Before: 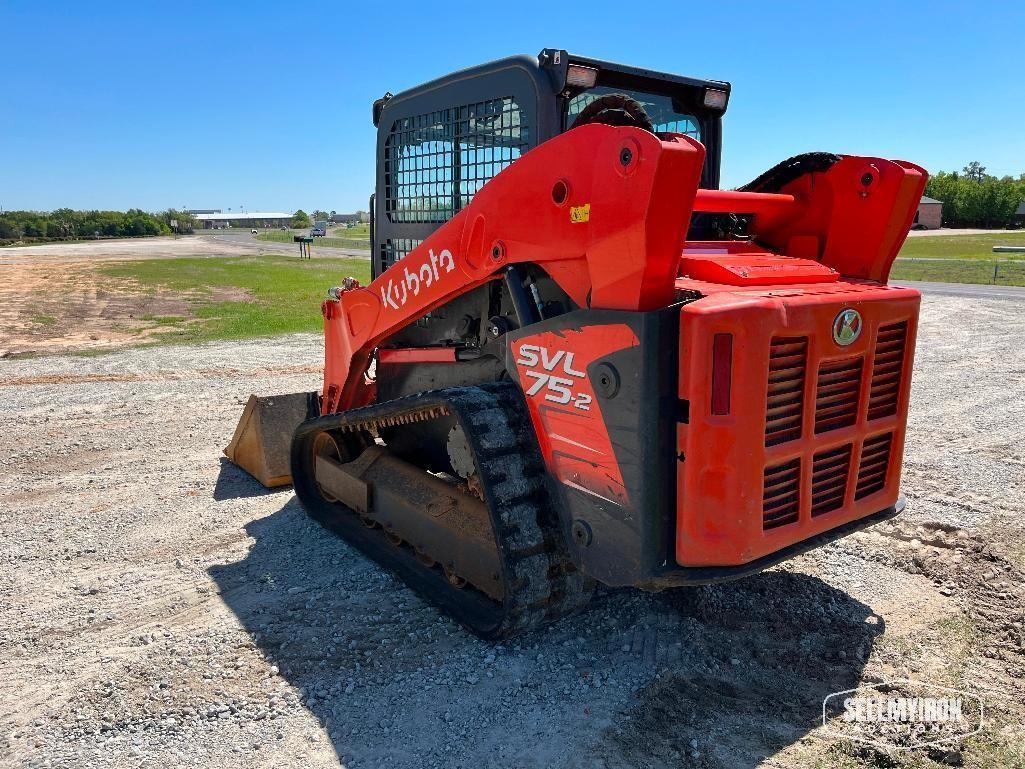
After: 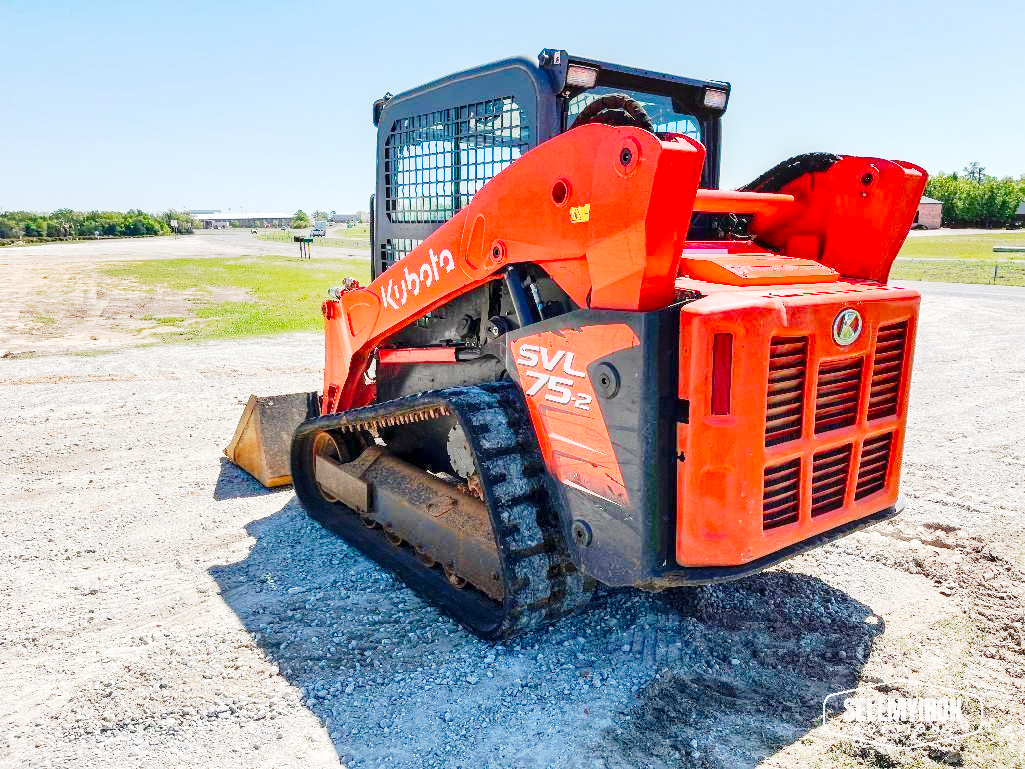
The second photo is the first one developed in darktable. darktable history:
exposure: black level correction 0, exposure 1.469 EV, compensate exposure bias true, compensate highlight preservation false
base curve: curves: ch0 [(0, 0) (0.028, 0.03) (0.121, 0.232) (0.46, 0.748) (0.859, 0.968) (1, 1)], preserve colors none
shadows and highlights: radius 120.76, shadows 21.84, white point adjustment -9.65, highlights -13.99, soften with gaussian
local contrast: on, module defaults
